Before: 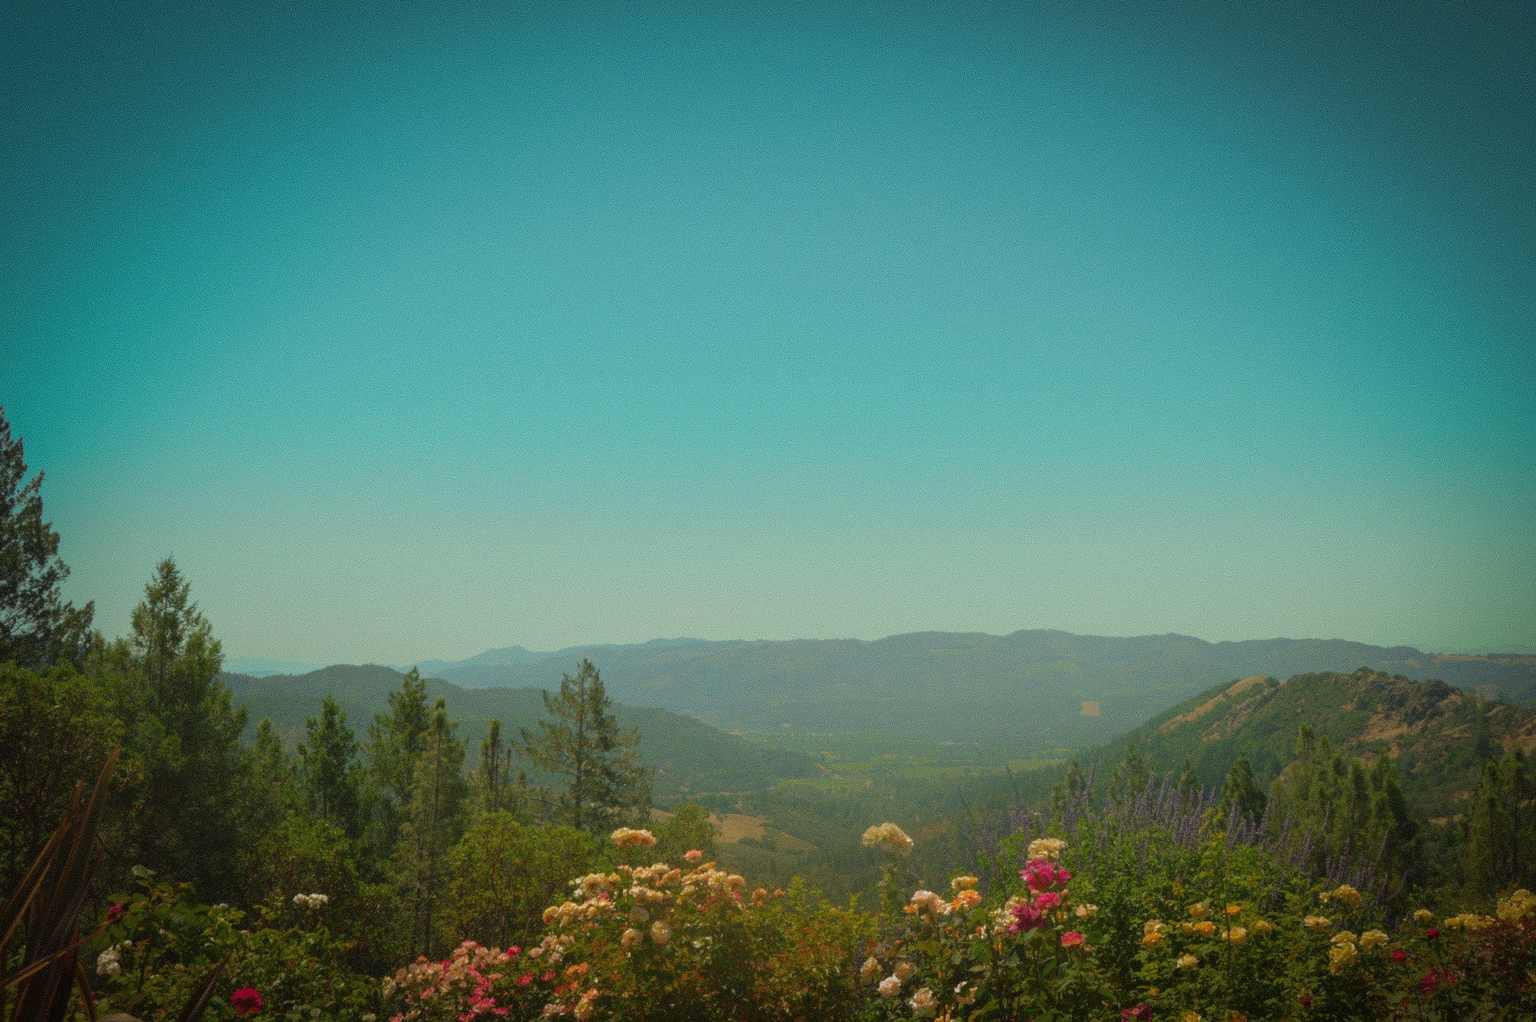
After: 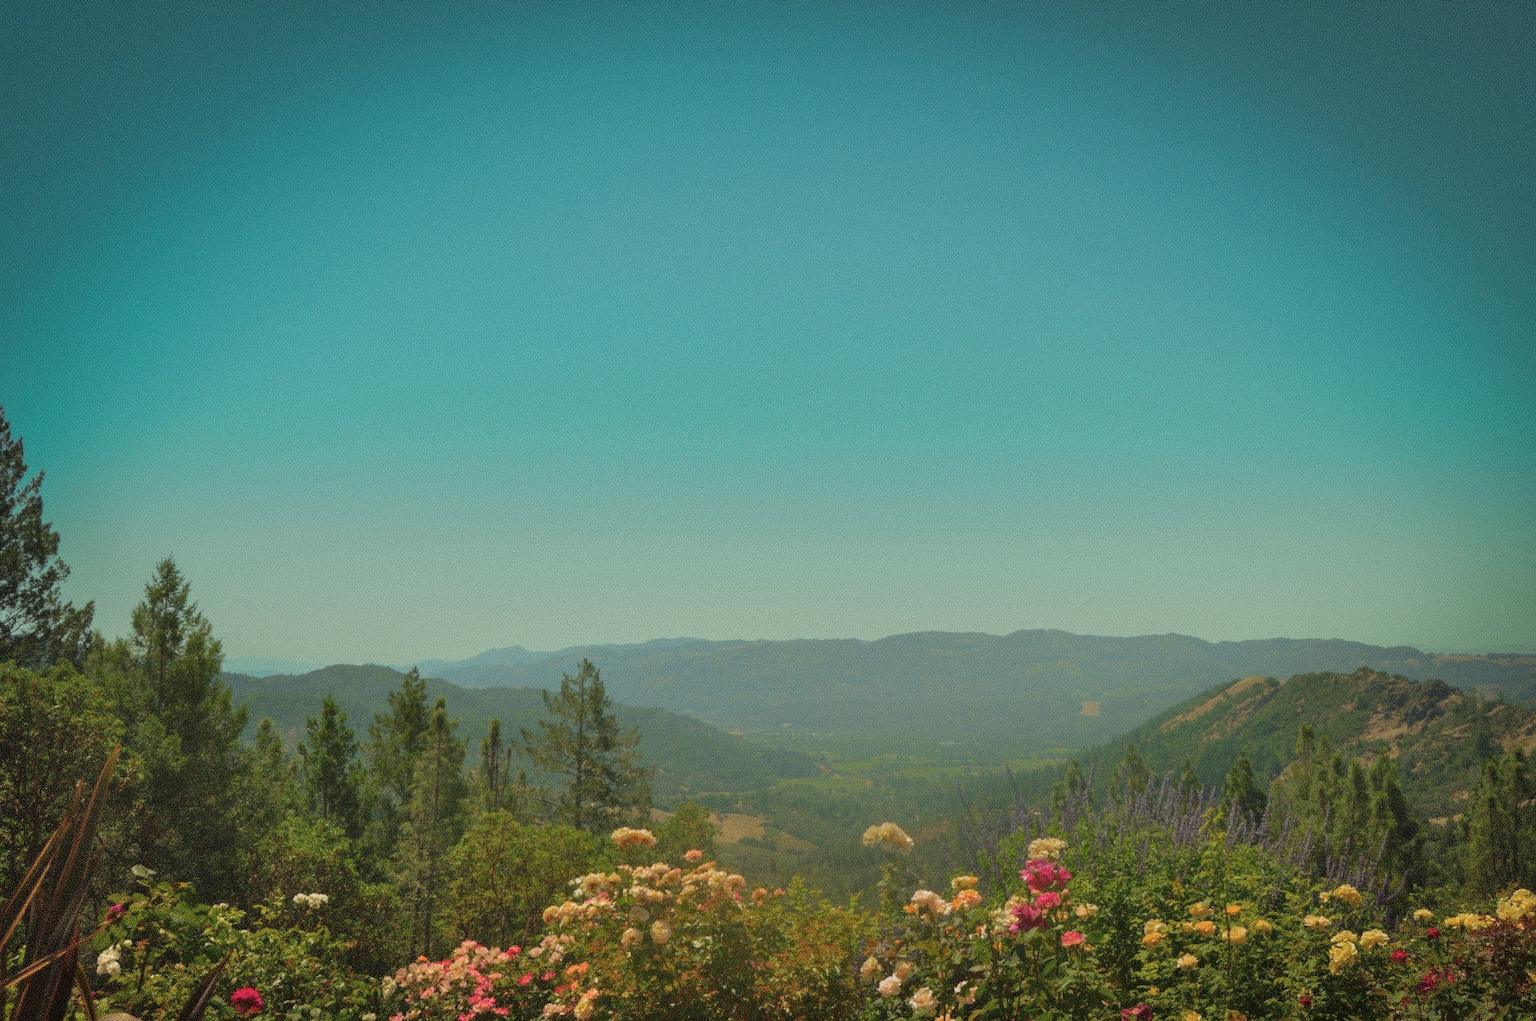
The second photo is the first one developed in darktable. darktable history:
shadows and highlights: shadows 60, soften with gaussian
contrast brightness saturation: saturation -0.05
